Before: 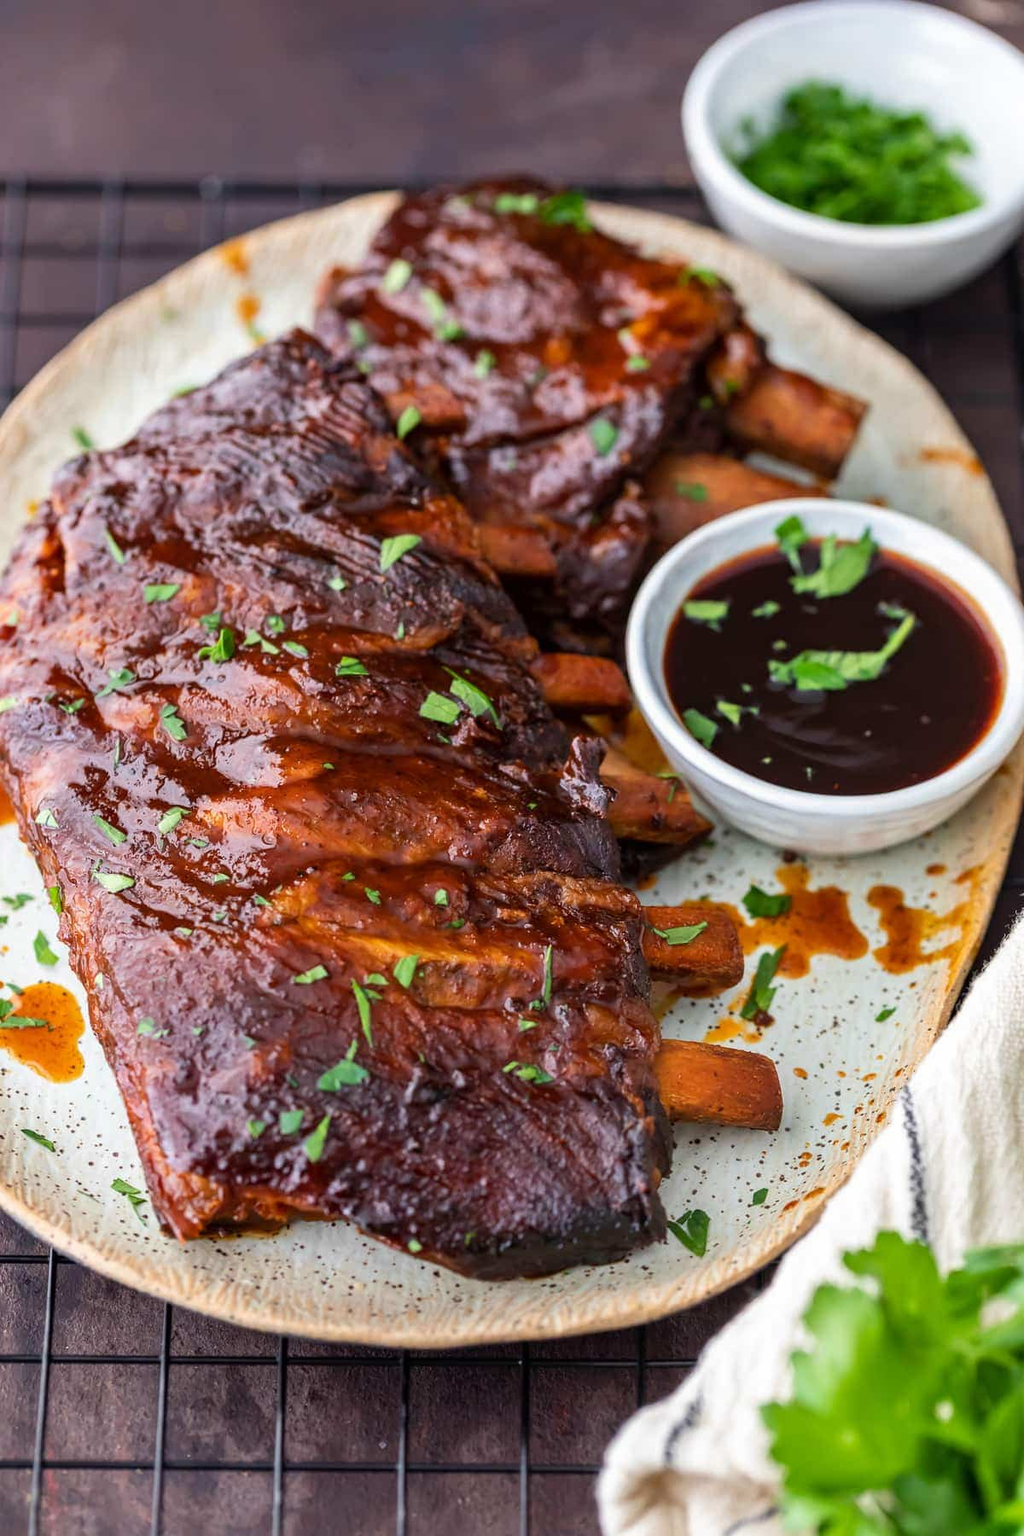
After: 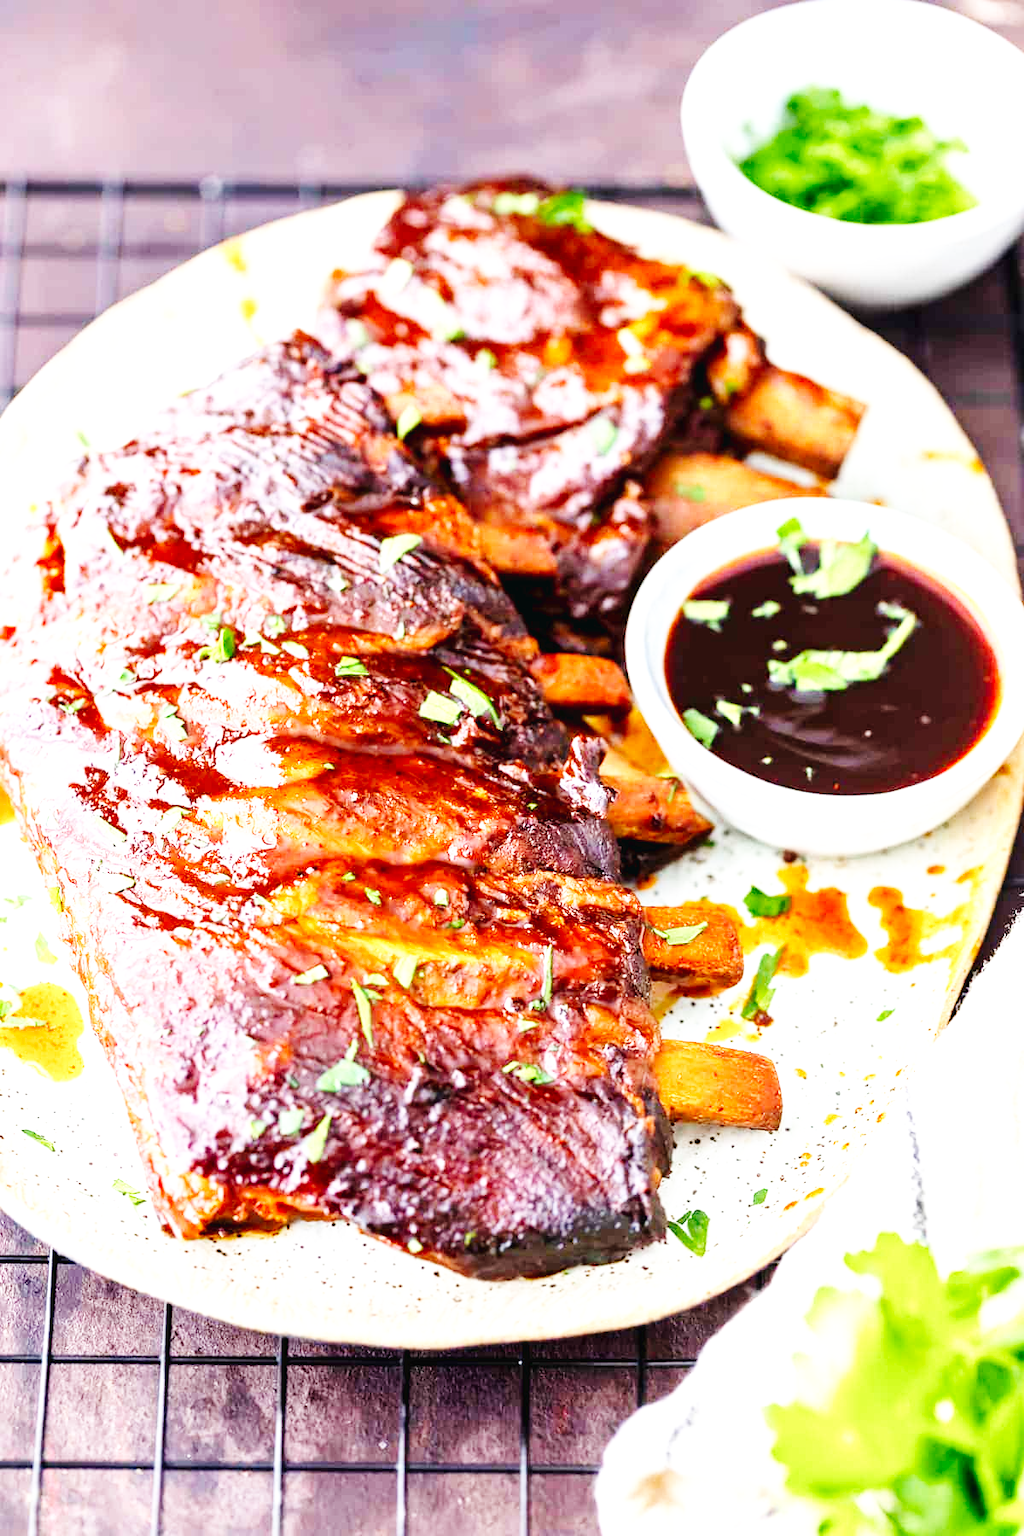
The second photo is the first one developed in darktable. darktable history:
exposure: black level correction 0.001, exposure 1.12 EV, compensate highlight preservation false
base curve: curves: ch0 [(0, 0.003) (0.001, 0.002) (0.006, 0.004) (0.02, 0.022) (0.048, 0.086) (0.094, 0.234) (0.162, 0.431) (0.258, 0.629) (0.385, 0.8) (0.548, 0.918) (0.751, 0.988) (1, 1)], preserve colors none
